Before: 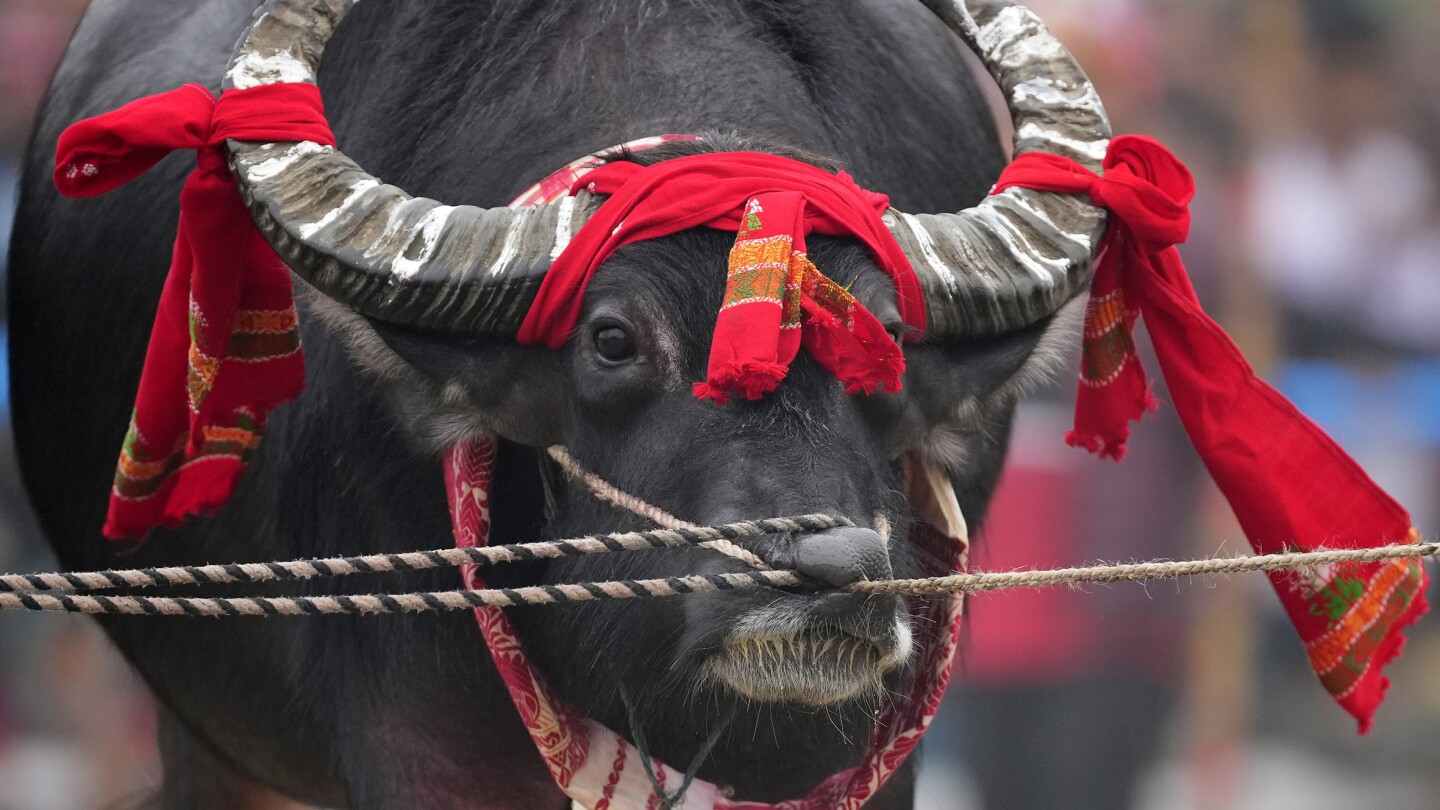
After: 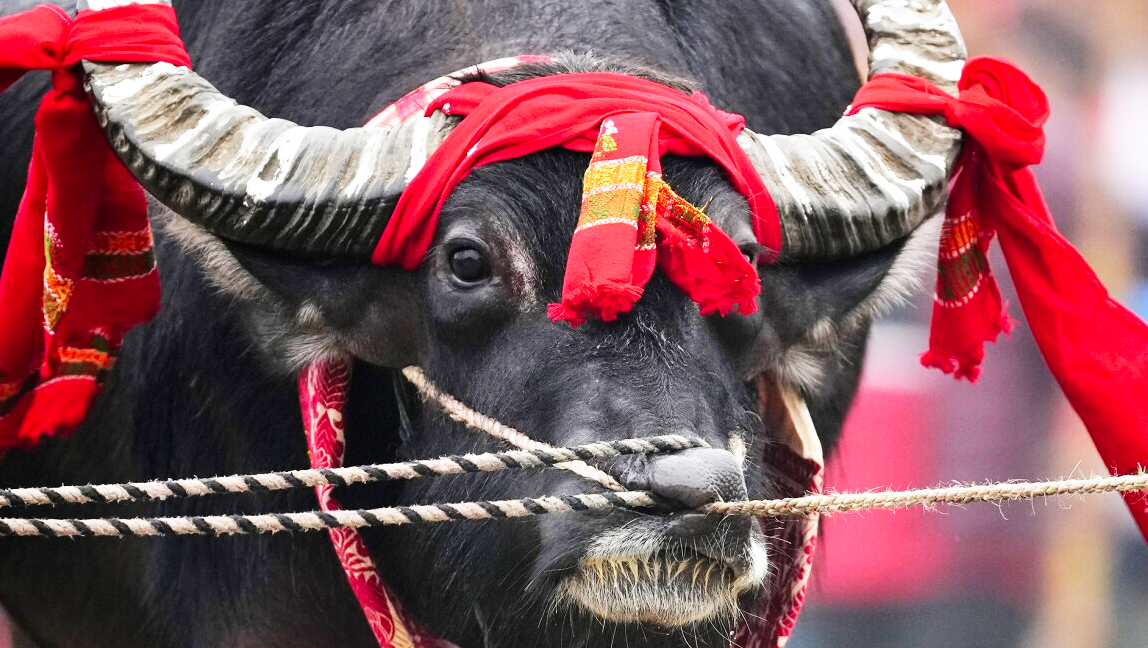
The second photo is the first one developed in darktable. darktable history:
base curve: curves: ch0 [(0, 0) (0.007, 0.004) (0.027, 0.03) (0.046, 0.07) (0.207, 0.54) (0.442, 0.872) (0.673, 0.972) (1, 1)], preserve colors none
crop and rotate: left 10.116%, top 9.85%, right 10.095%, bottom 10.126%
